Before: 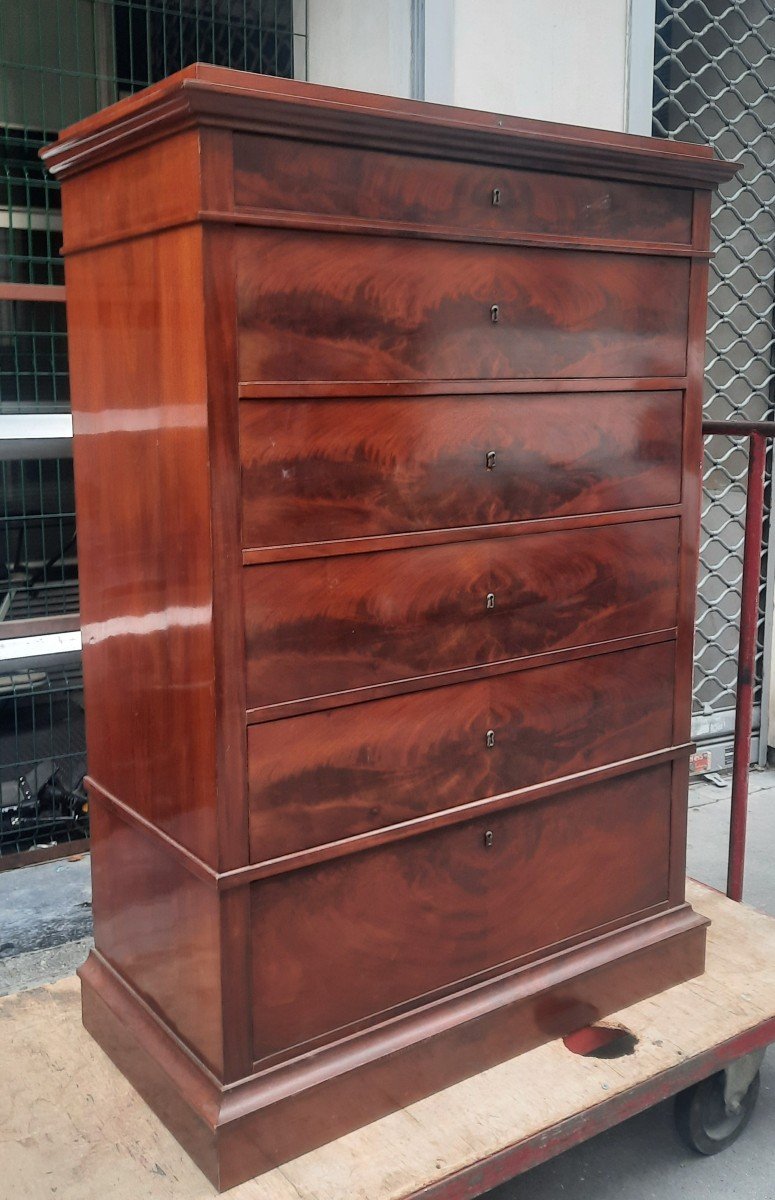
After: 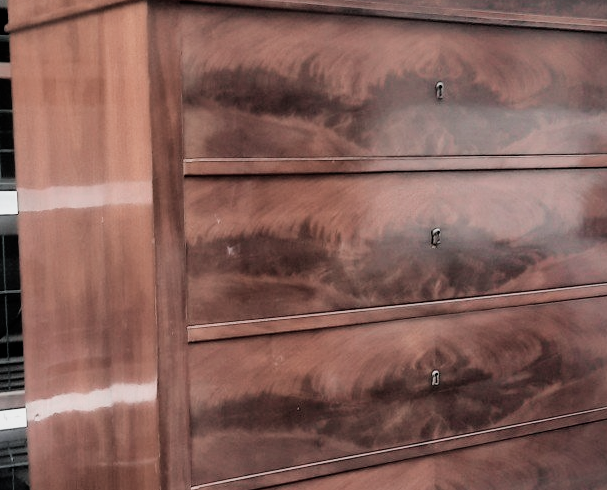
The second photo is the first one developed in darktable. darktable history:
tone equalizer: -8 EV -0.721 EV, -7 EV -0.727 EV, -6 EV -0.562 EV, -5 EV -0.403 EV, -3 EV 0.383 EV, -2 EV 0.6 EV, -1 EV 0.694 EV, +0 EV 0.747 EV
crop: left 7.215%, top 18.584%, right 14.379%, bottom 40.515%
exposure: black level correction 0, compensate highlight preservation false
color zones: curves: ch0 [(0, 0.6) (0.129, 0.585) (0.193, 0.596) (0.429, 0.5) (0.571, 0.5) (0.714, 0.5) (0.857, 0.5) (1, 0.6)]; ch1 [(0, 0.453) (0.112, 0.245) (0.213, 0.252) (0.429, 0.233) (0.571, 0.231) (0.683, 0.242) (0.857, 0.296) (1, 0.453)]
filmic rgb: black relative exposure -7.65 EV, white relative exposure 4.56 EV, hardness 3.61
